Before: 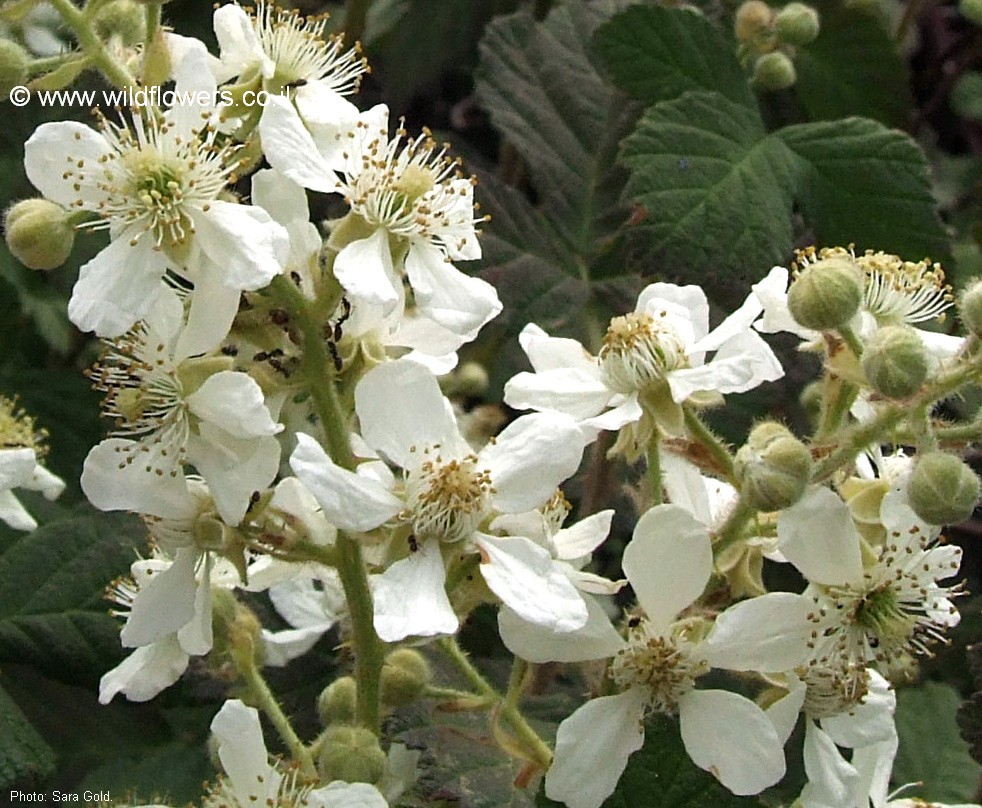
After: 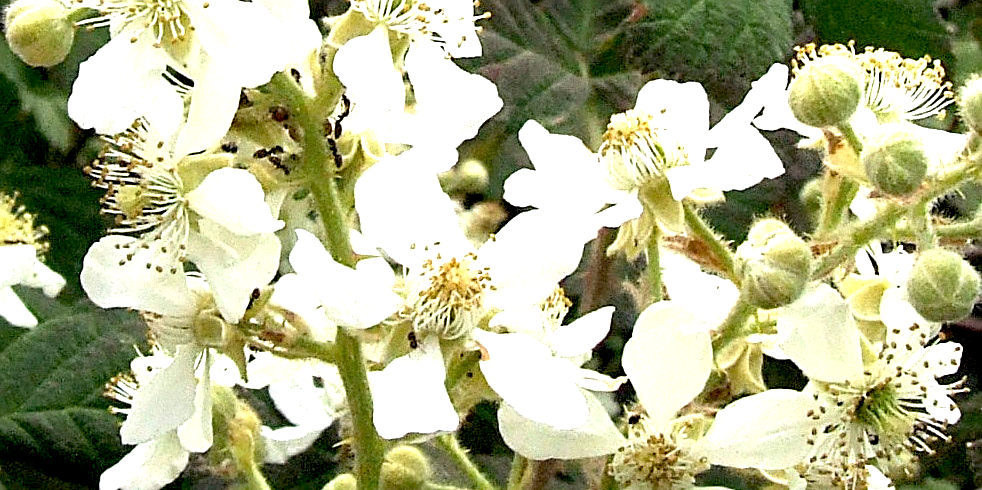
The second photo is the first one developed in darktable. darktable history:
exposure: black level correction 0.009, exposure 1.425 EV, compensate highlight preservation false
crop and rotate: top 25.357%, bottom 13.942%
sharpen: on, module defaults
